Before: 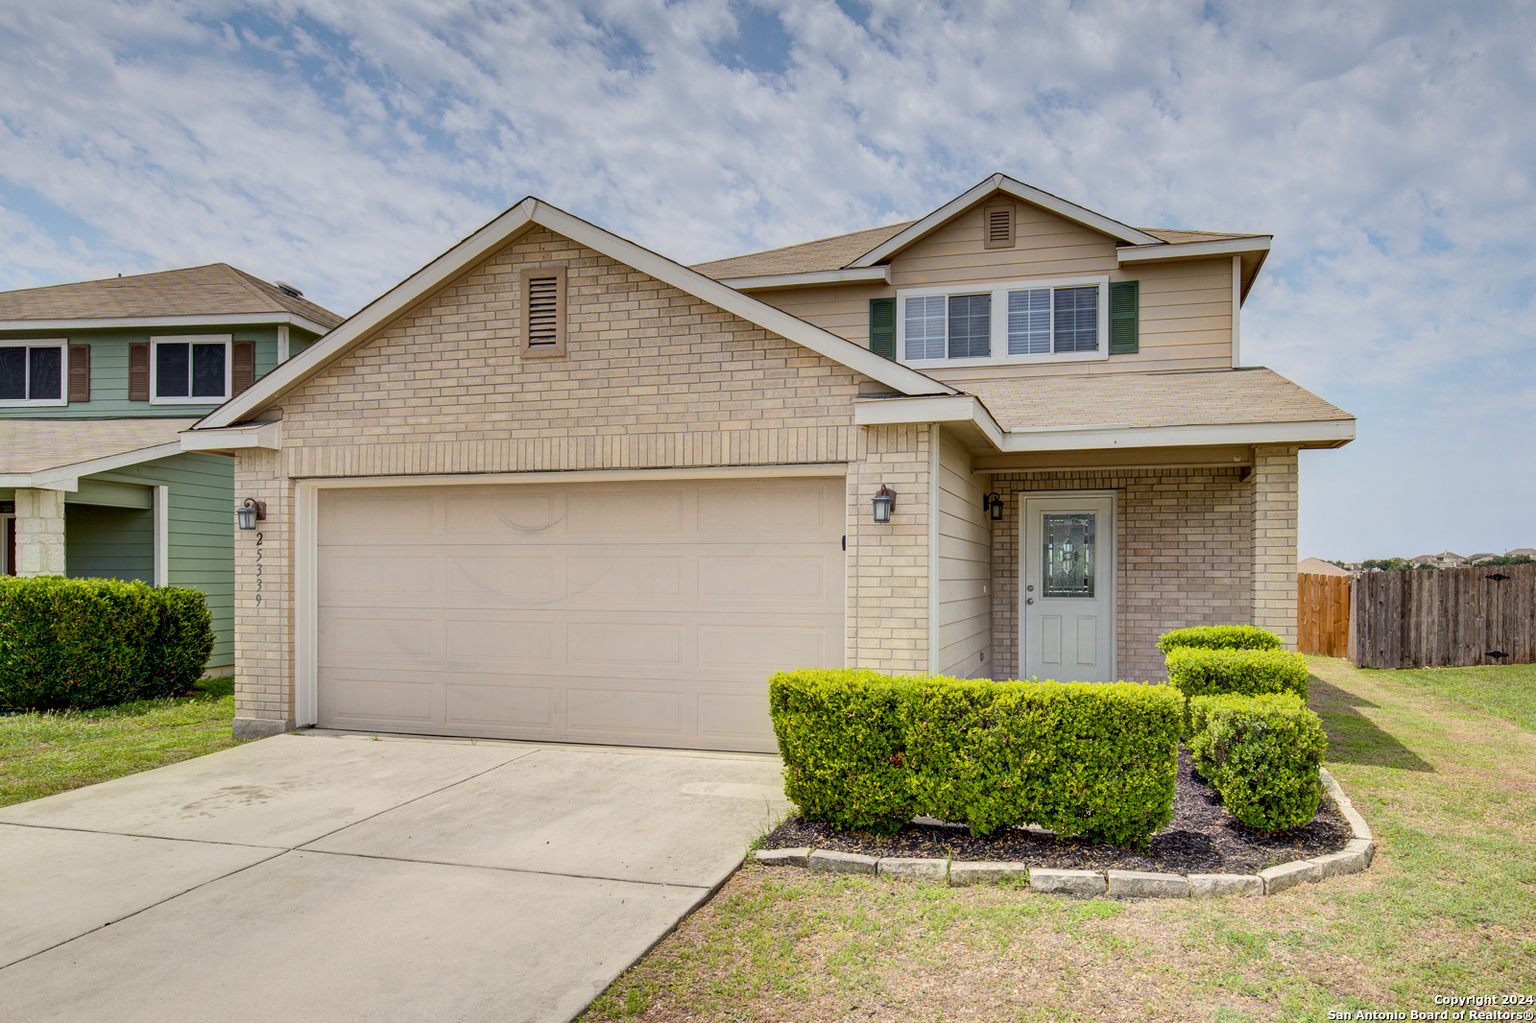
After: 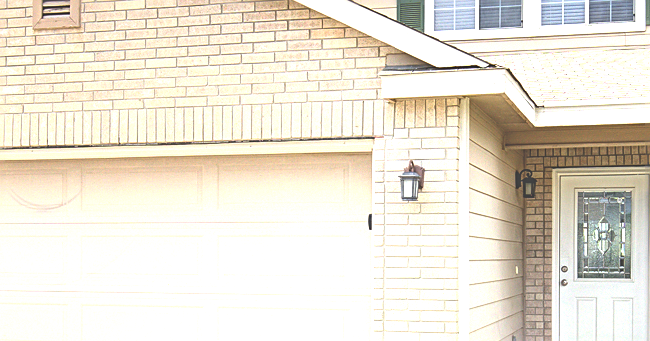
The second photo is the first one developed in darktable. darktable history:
crop: left 31.825%, top 32.352%, right 27.548%, bottom 35.61%
exposure: black level correction -0.023, exposure 1.395 EV, compensate highlight preservation false
sharpen: on, module defaults
